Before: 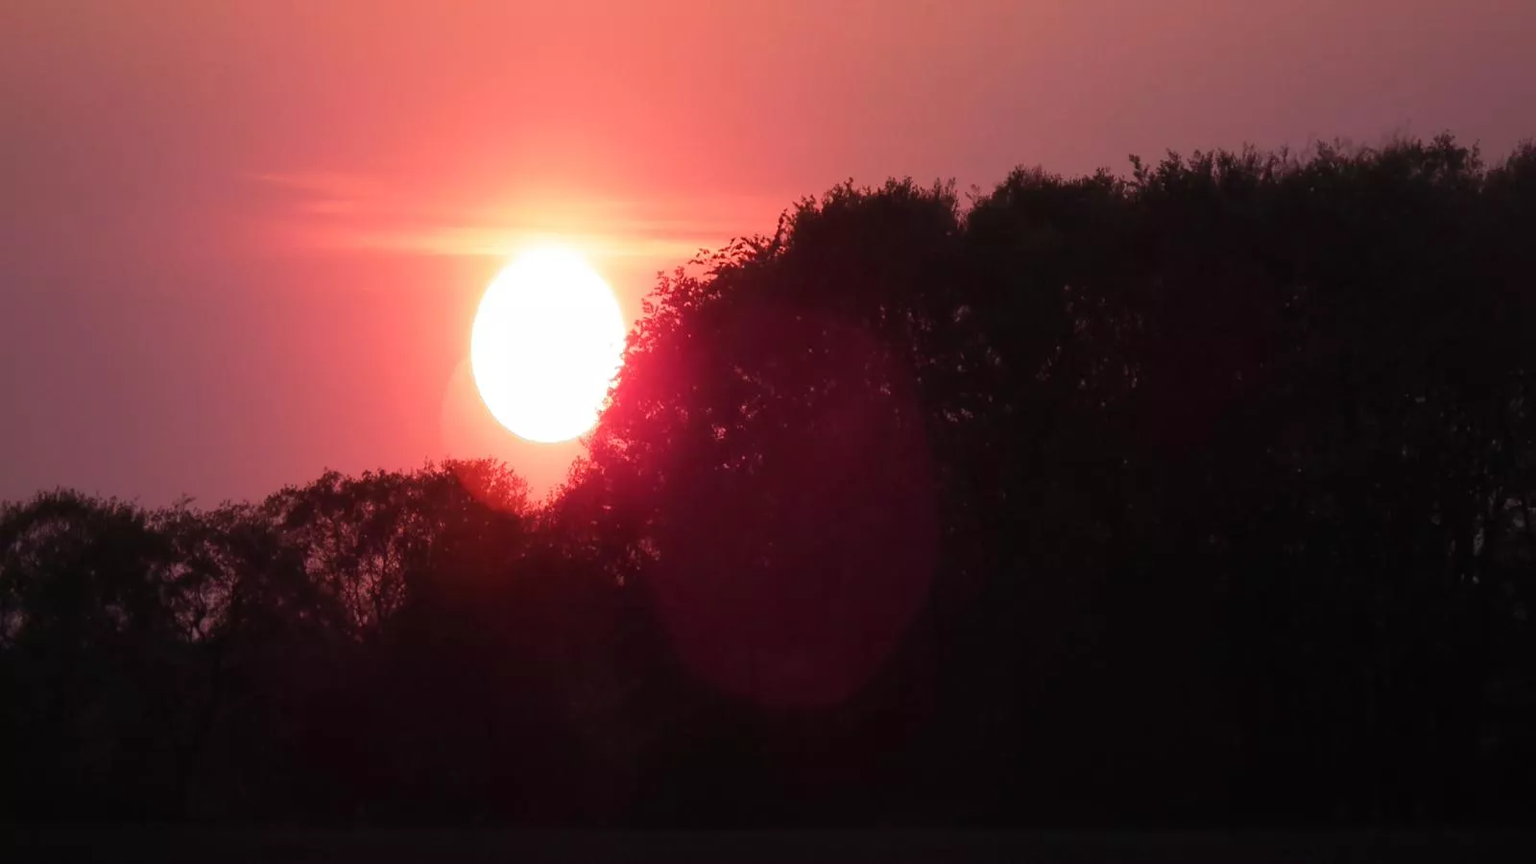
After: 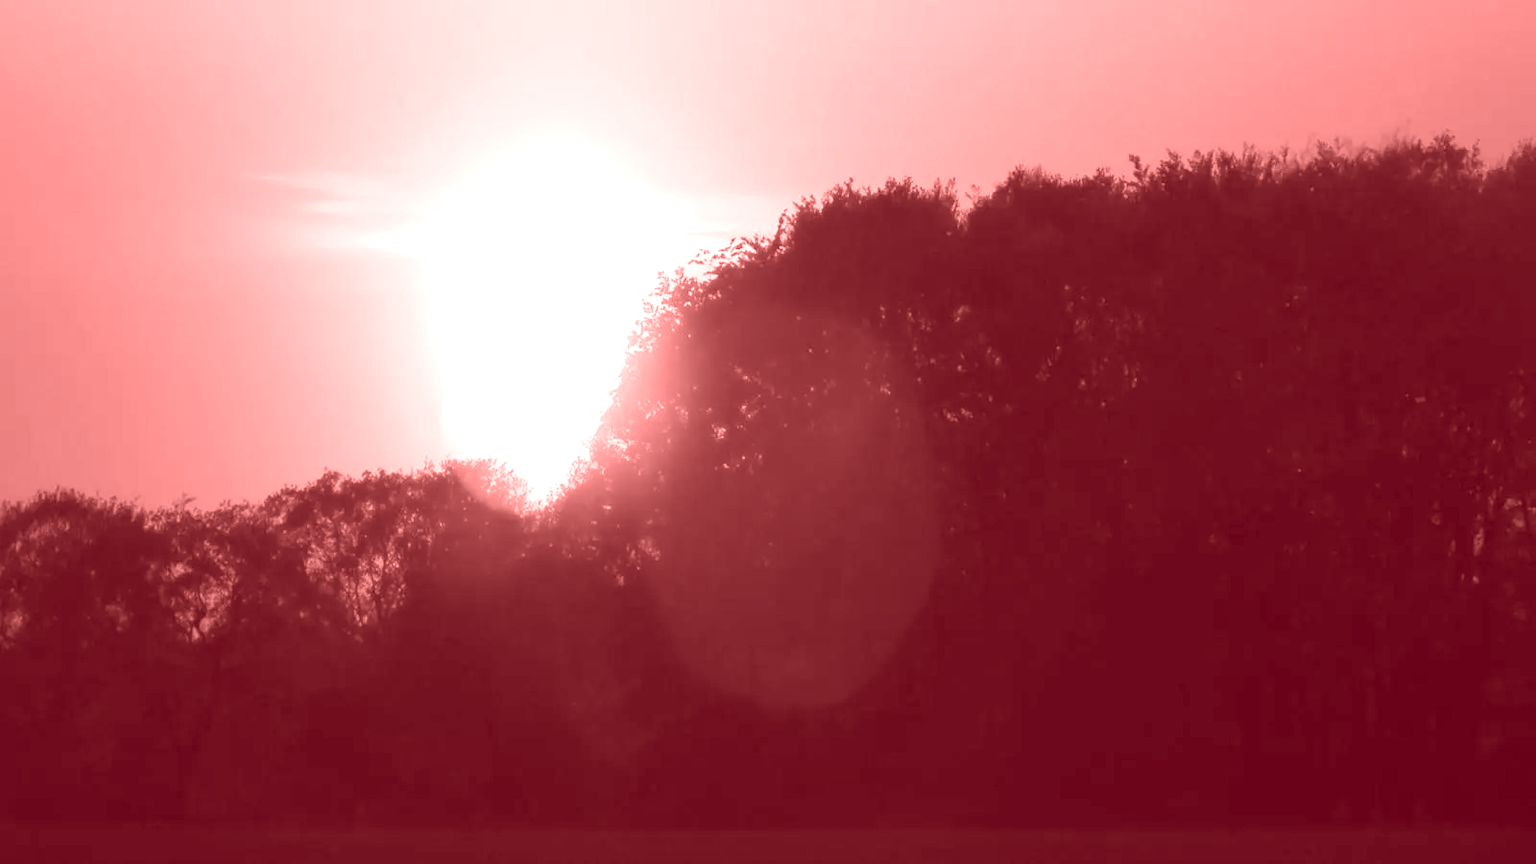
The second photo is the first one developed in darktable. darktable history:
colorize: saturation 60%, source mix 100%
exposure: black level correction -0.002, exposure 1.115 EV, compensate highlight preservation false
